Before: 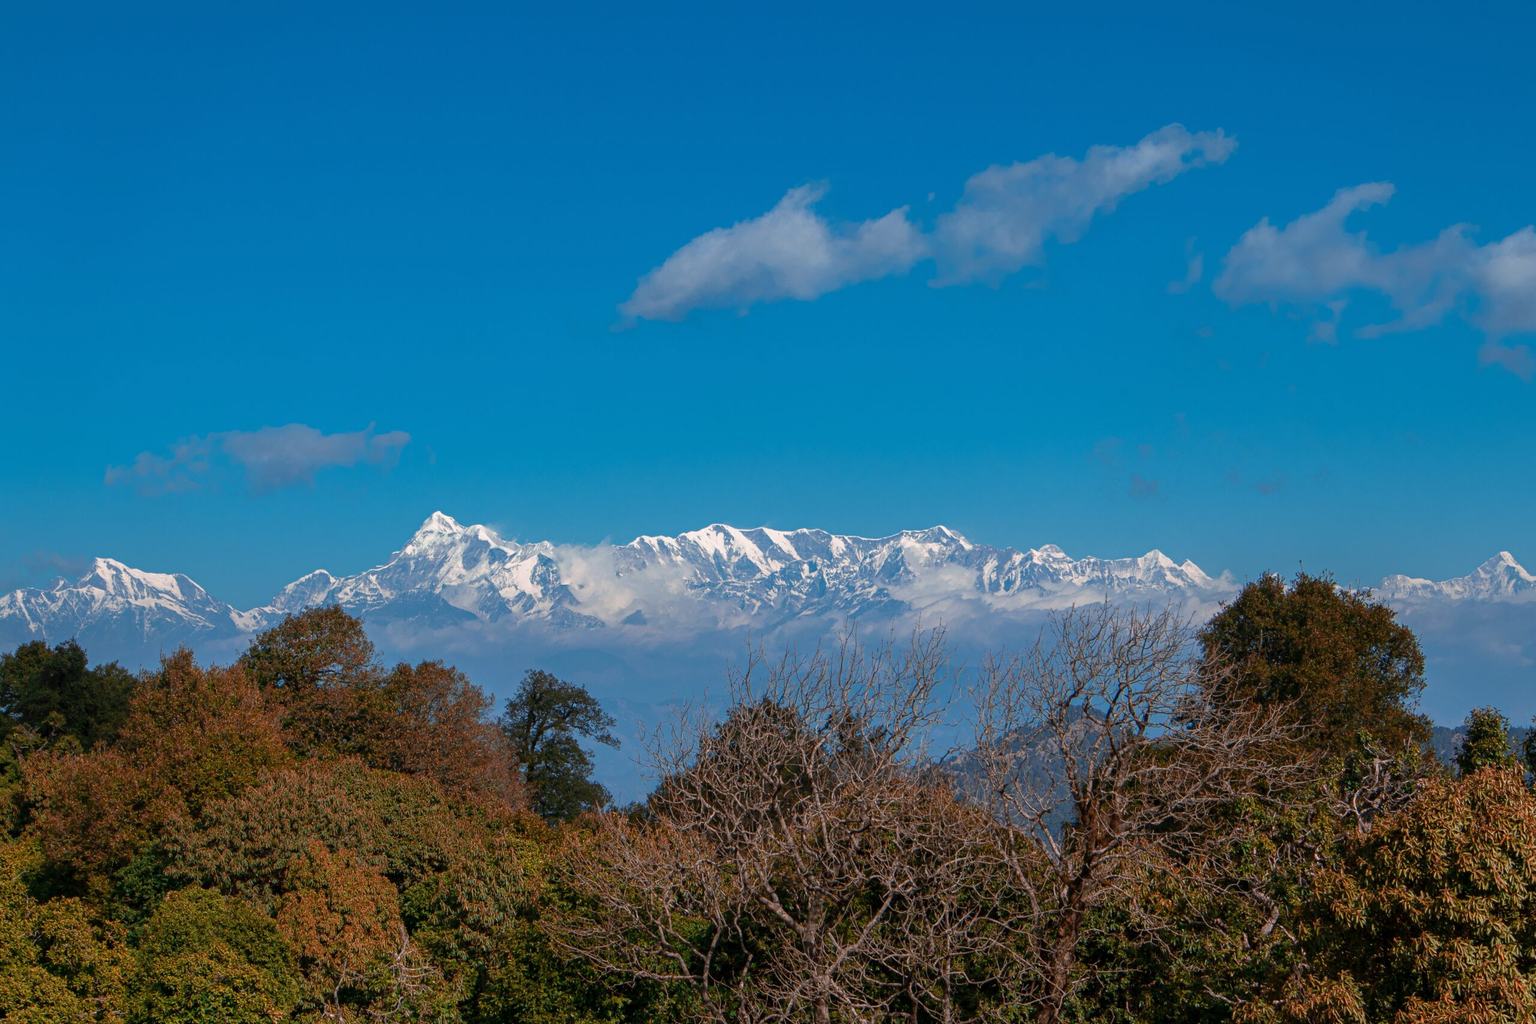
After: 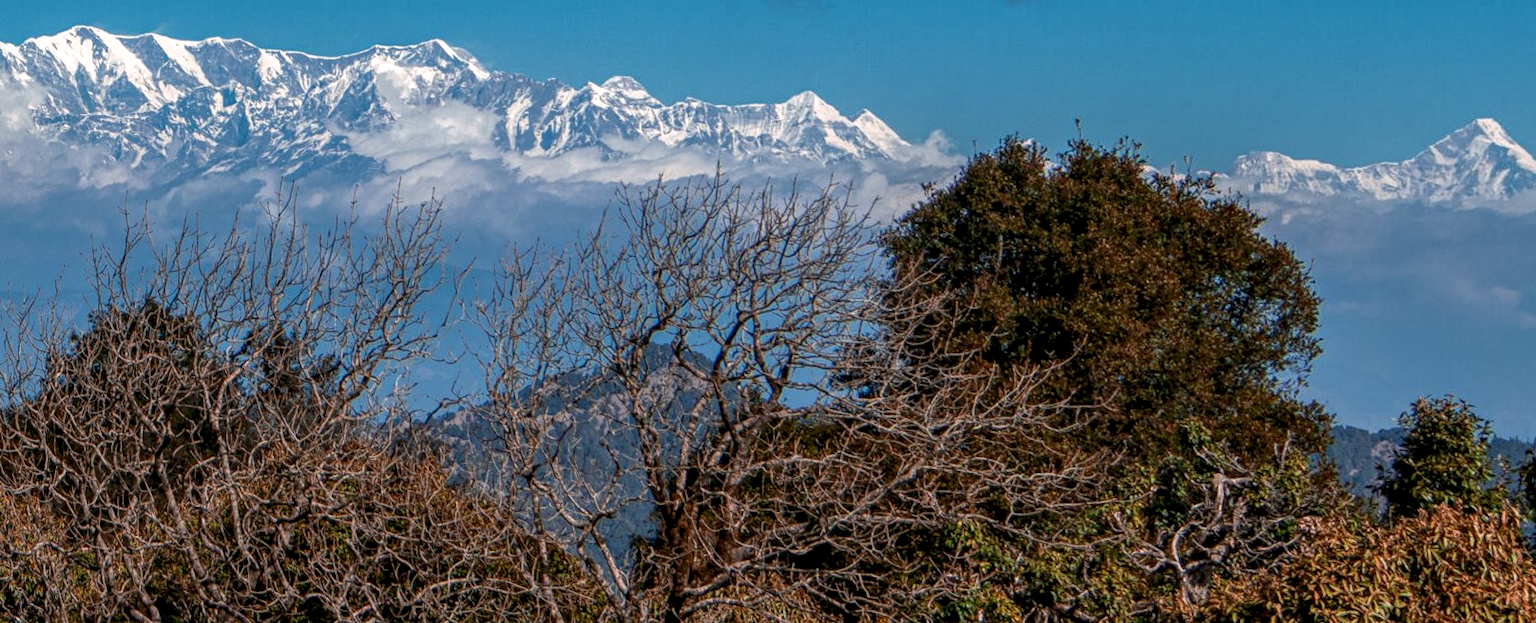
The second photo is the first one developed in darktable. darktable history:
rotate and perspective: rotation 1.69°, lens shift (vertical) -0.023, lens shift (horizontal) -0.291, crop left 0.025, crop right 0.988, crop top 0.092, crop bottom 0.842
local contrast: highlights 100%, shadows 100%, detail 200%, midtone range 0.2
crop and rotate: left 35.509%, top 50.238%, bottom 4.934%
